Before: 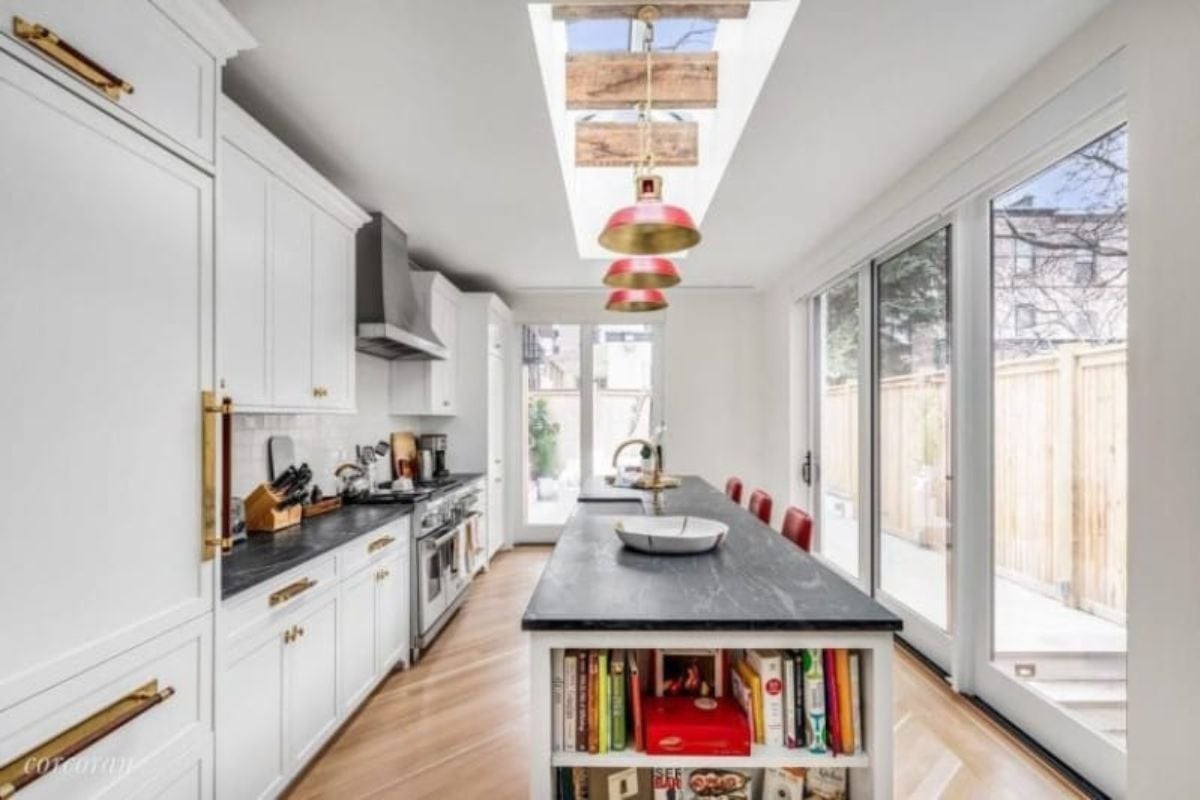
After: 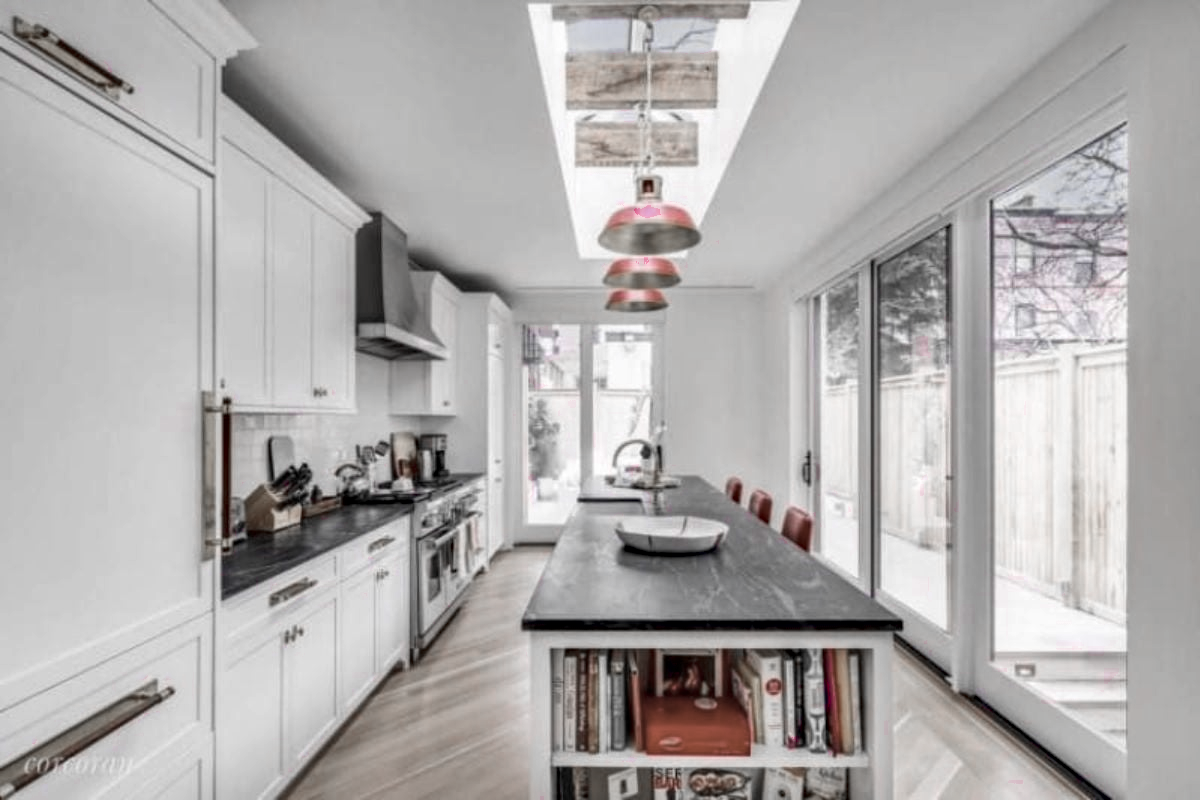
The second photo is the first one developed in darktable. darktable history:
color zones: curves: ch0 [(0, 0.278) (0.143, 0.5) (0.286, 0.5) (0.429, 0.5) (0.571, 0.5) (0.714, 0.5) (0.857, 0.5) (1, 0.5)]; ch1 [(0, 1) (0.143, 0.165) (0.286, 0) (0.429, 0) (0.571, 0) (0.714, 0) (0.857, 0.5) (1, 0.5)]; ch2 [(0, 0.508) (0.143, 0.5) (0.286, 0.5) (0.429, 0.5) (0.571, 0.5) (0.714, 0.5) (0.857, 0.5) (1, 0.5)]
haze removal: compatibility mode true, adaptive false
contrast brightness saturation: contrast 0.03, brightness -0.039
